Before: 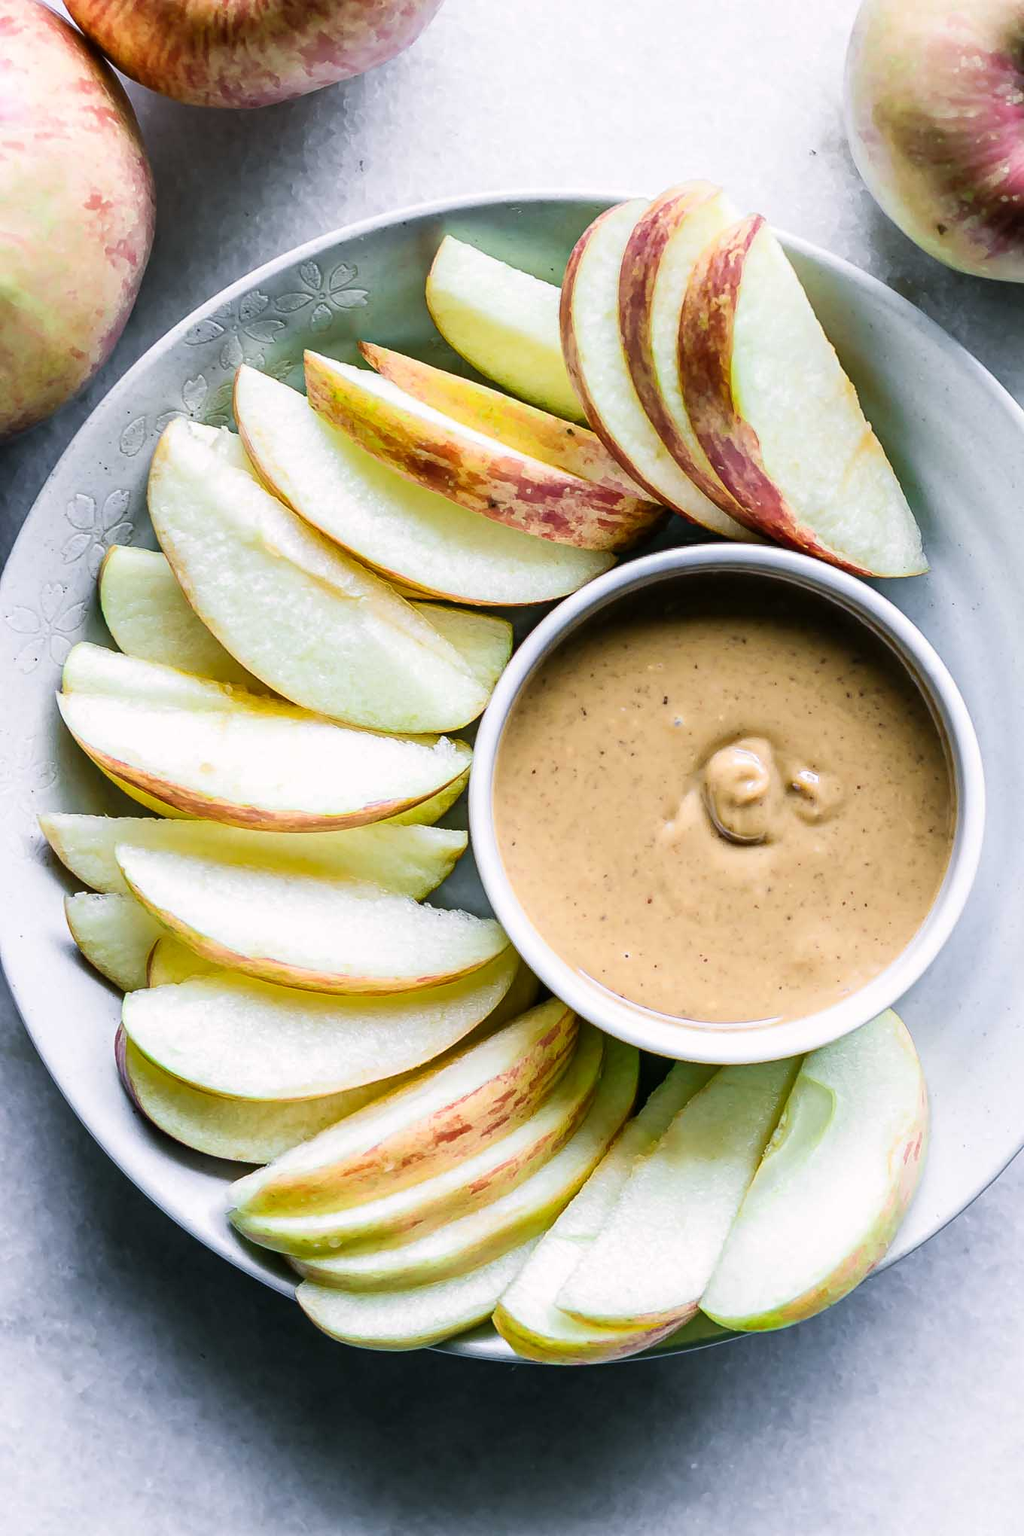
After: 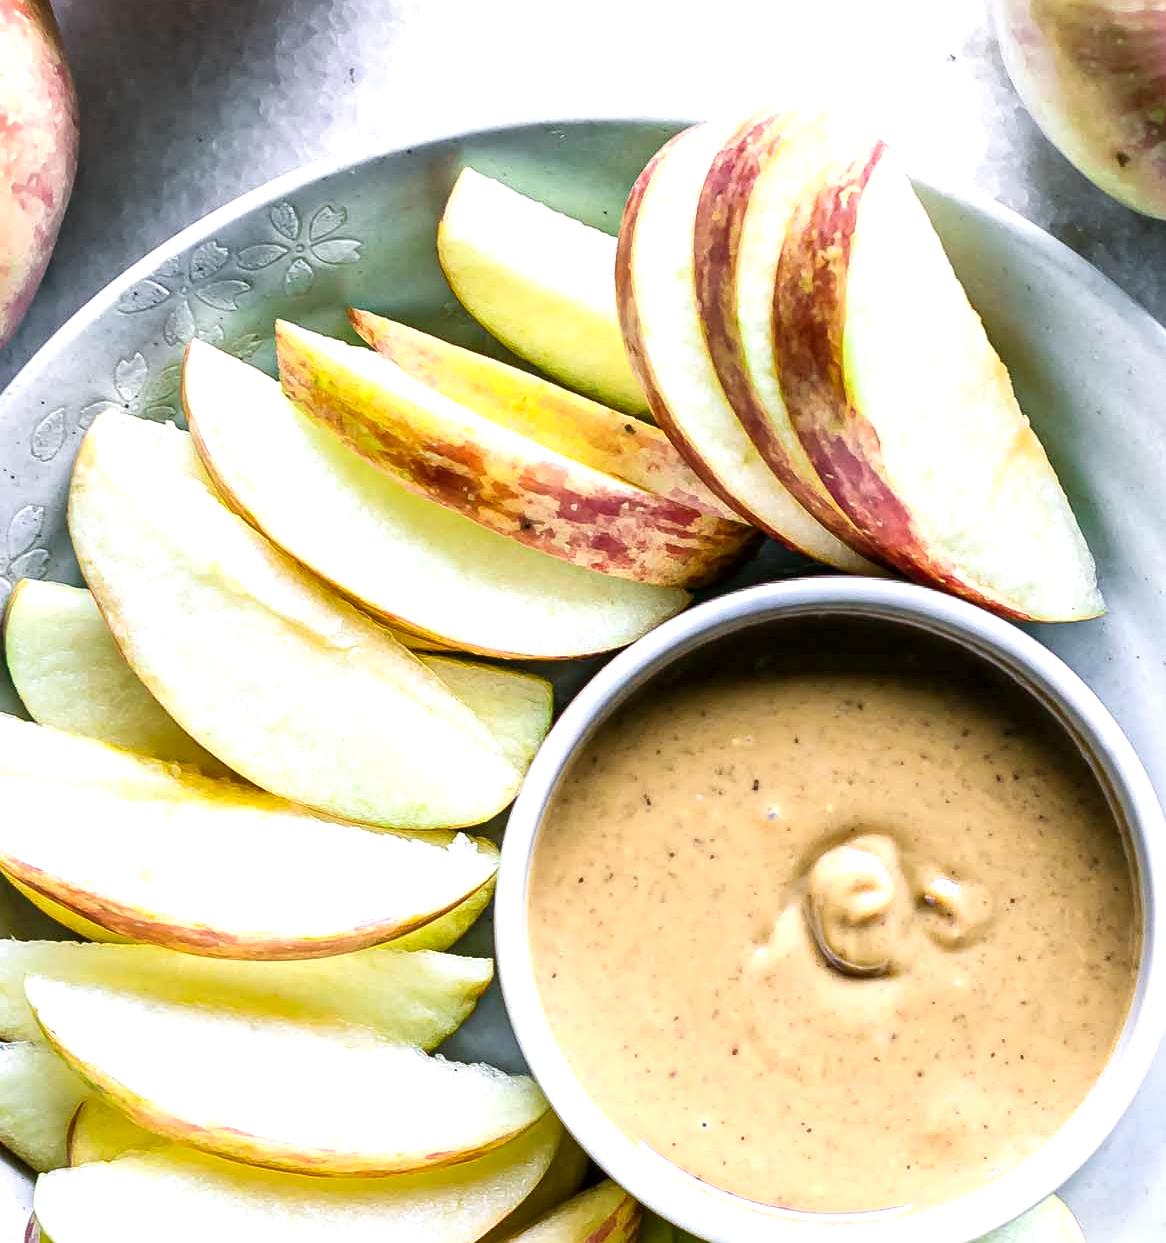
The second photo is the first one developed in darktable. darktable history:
crop and rotate: left 9.416%, top 7.153%, right 4.796%, bottom 31.897%
local contrast: mode bilateral grid, contrast 27, coarseness 16, detail 115%, midtone range 0.2
exposure: black level correction 0.001, exposure 0.499 EV, compensate highlight preservation false
